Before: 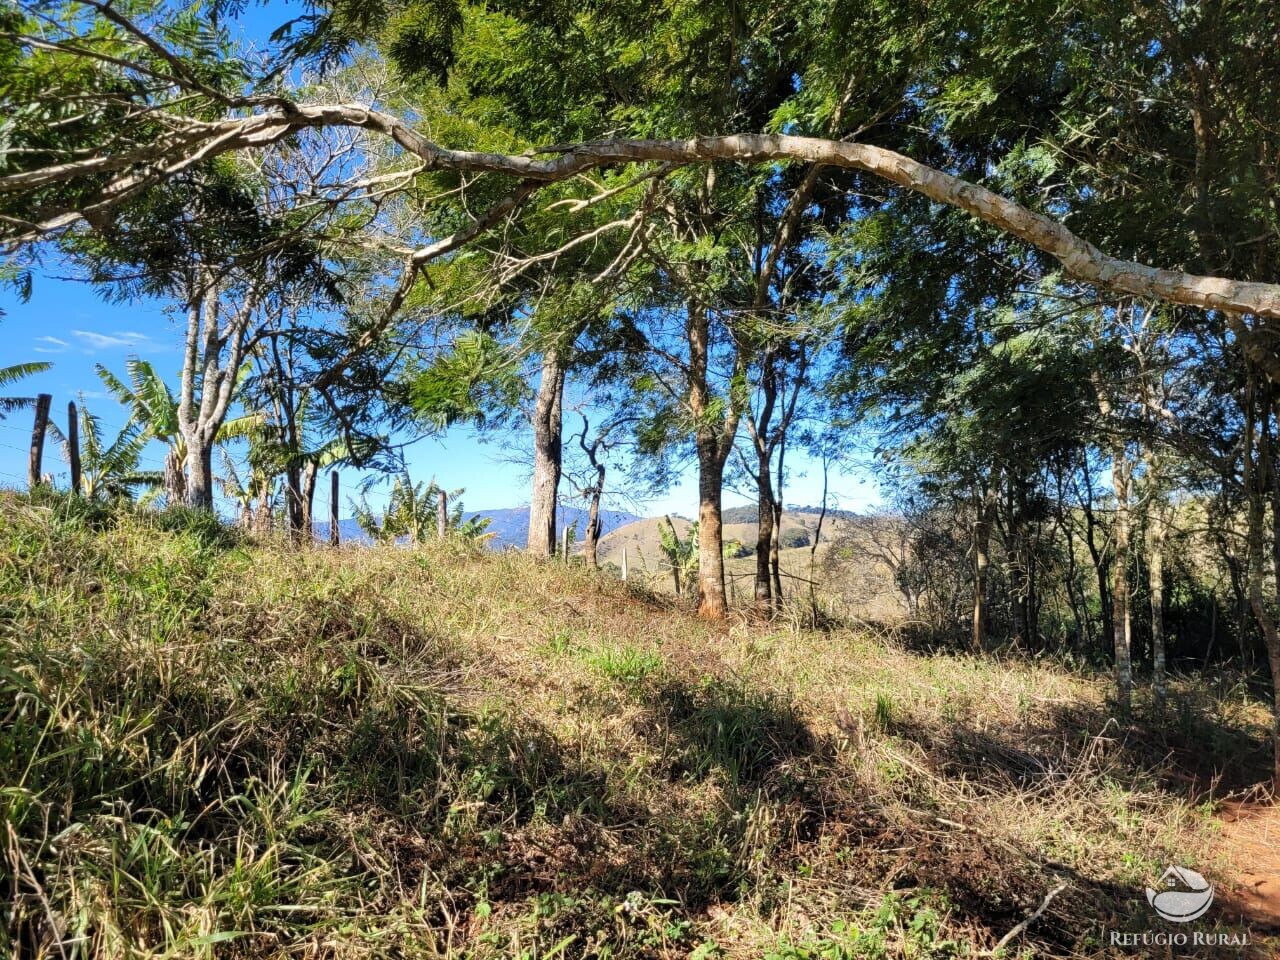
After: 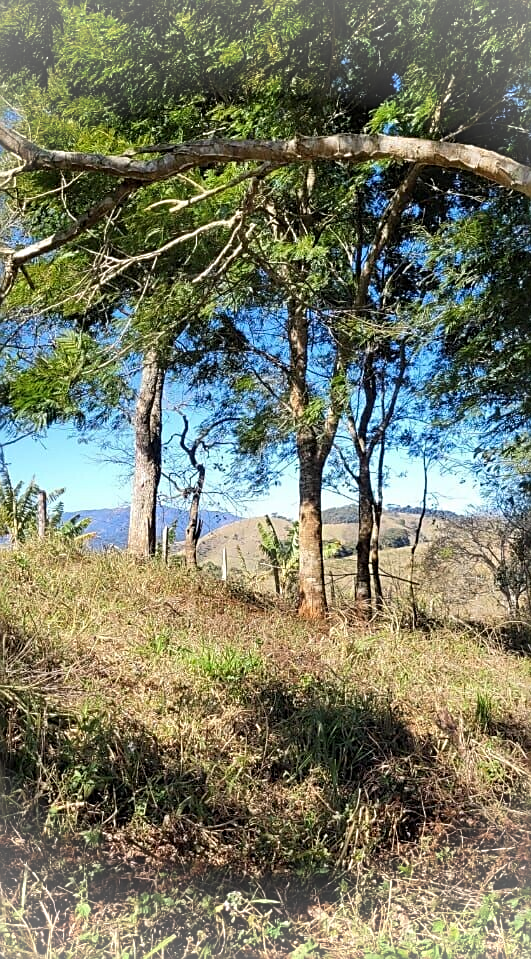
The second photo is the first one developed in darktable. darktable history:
vignetting: fall-off start 79.8%, brightness 0.287, saturation 0
sharpen: on, module defaults
crop: left 31.304%, right 27.185%
